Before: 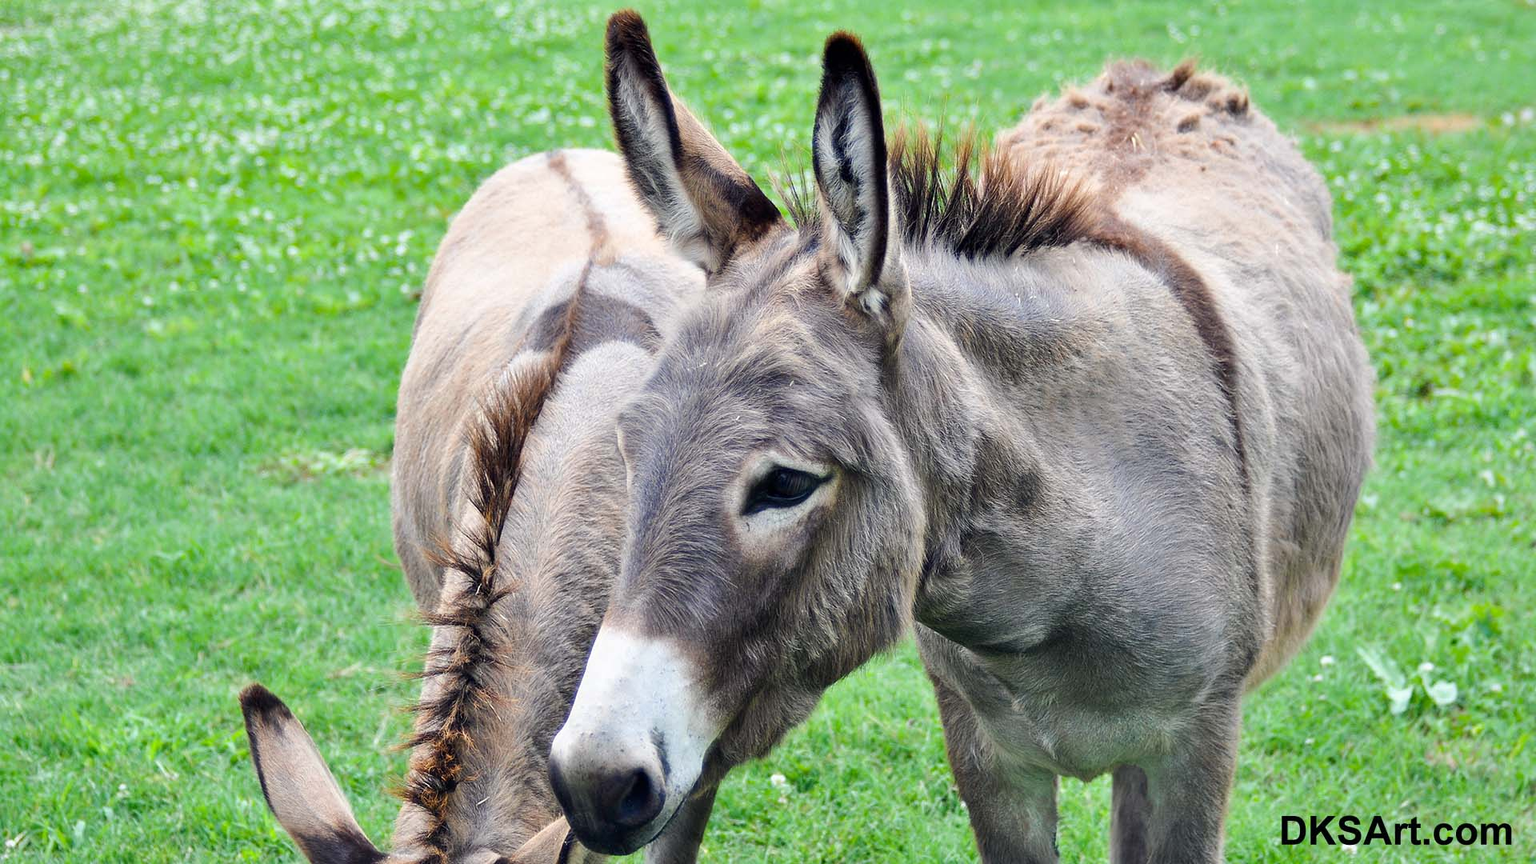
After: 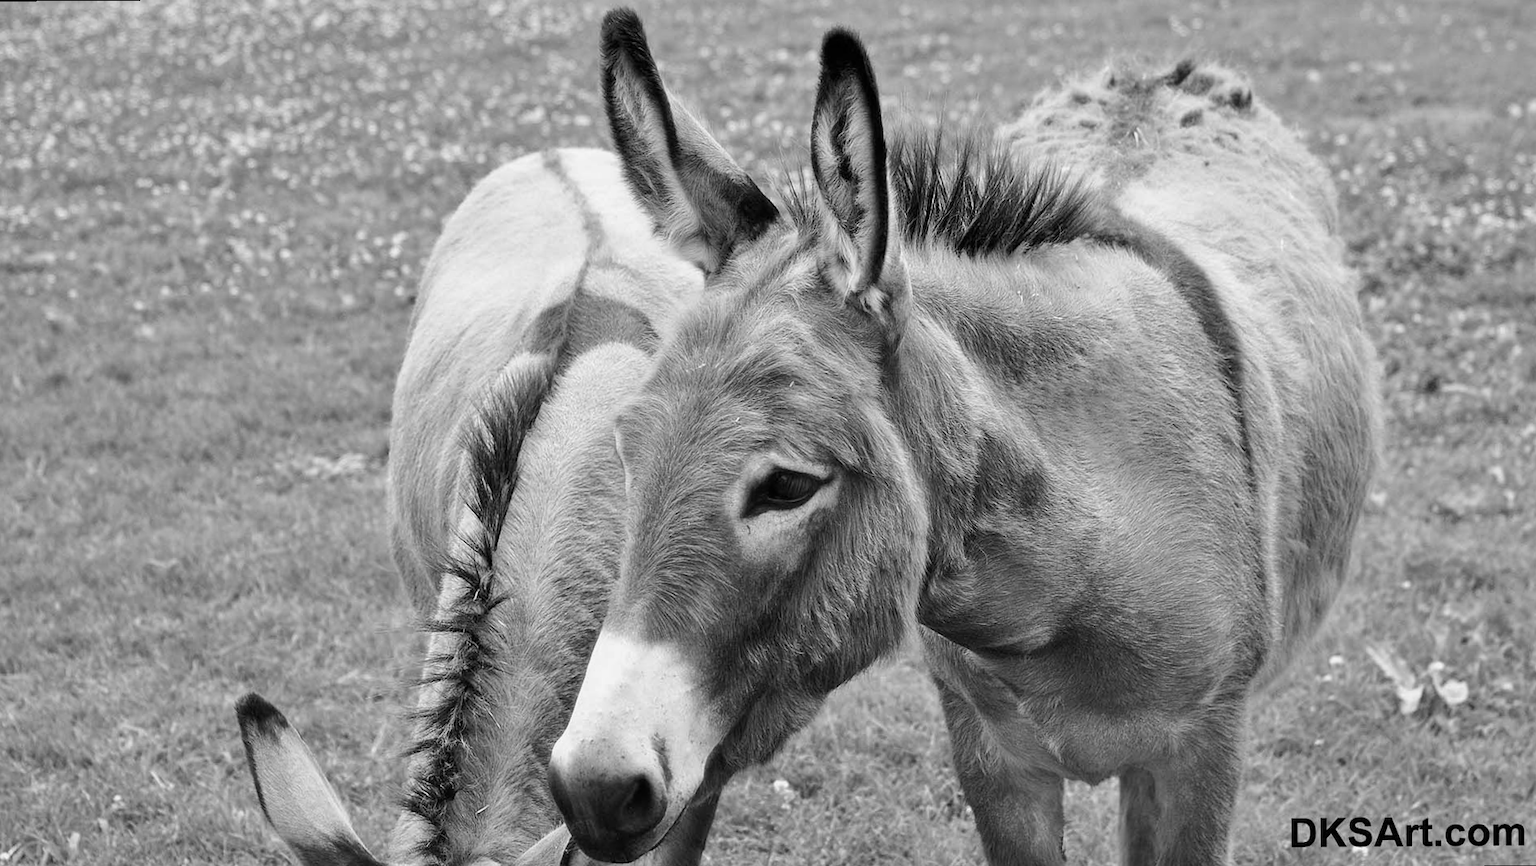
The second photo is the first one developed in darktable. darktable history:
rotate and perspective: rotation -0.45°, automatic cropping original format, crop left 0.008, crop right 0.992, crop top 0.012, crop bottom 0.988
color calibration: output gray [0.21, 0.42, 0.37, 0], gray › normalize channels true, illuminant same as pipeline (D50), adaptation XYZ, x 0.346, y 0.359, gamut compression 0
